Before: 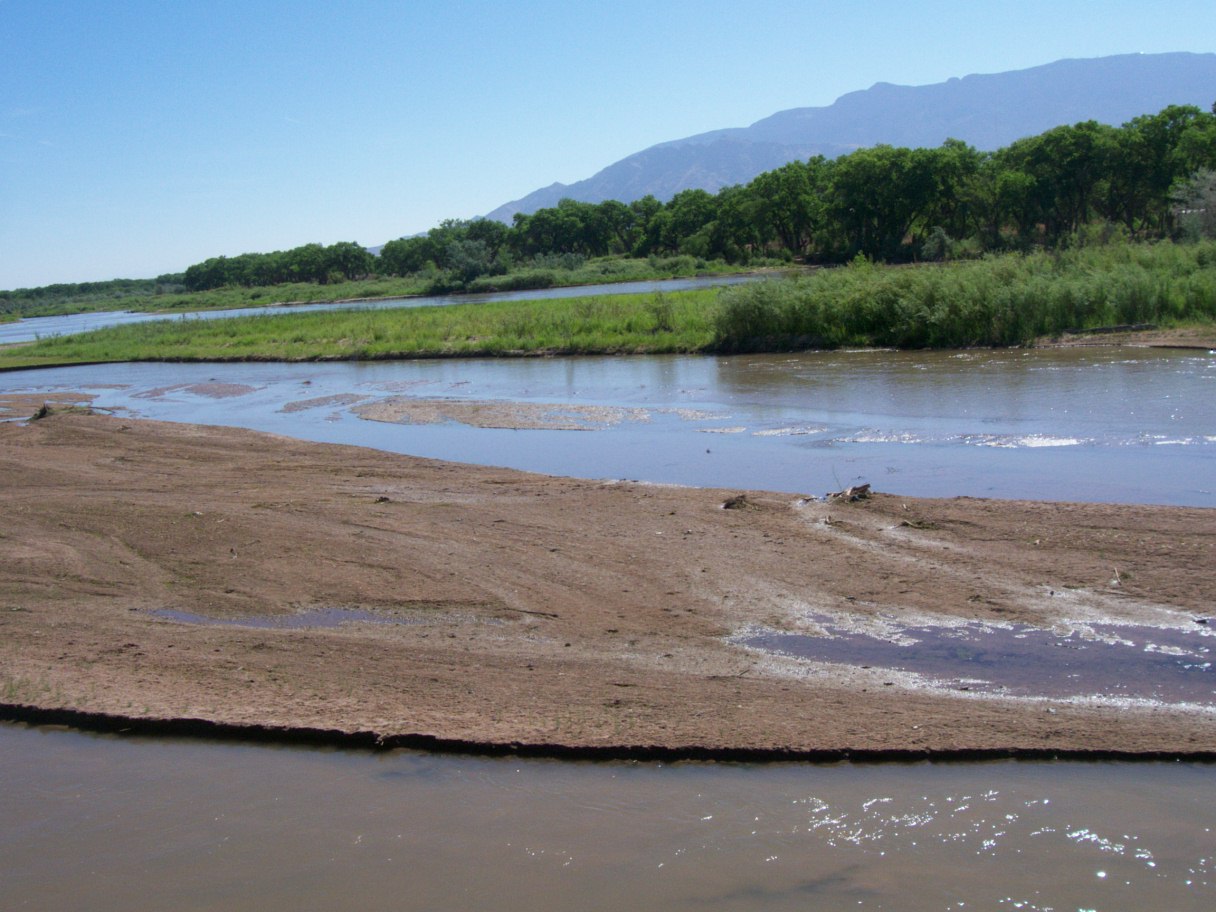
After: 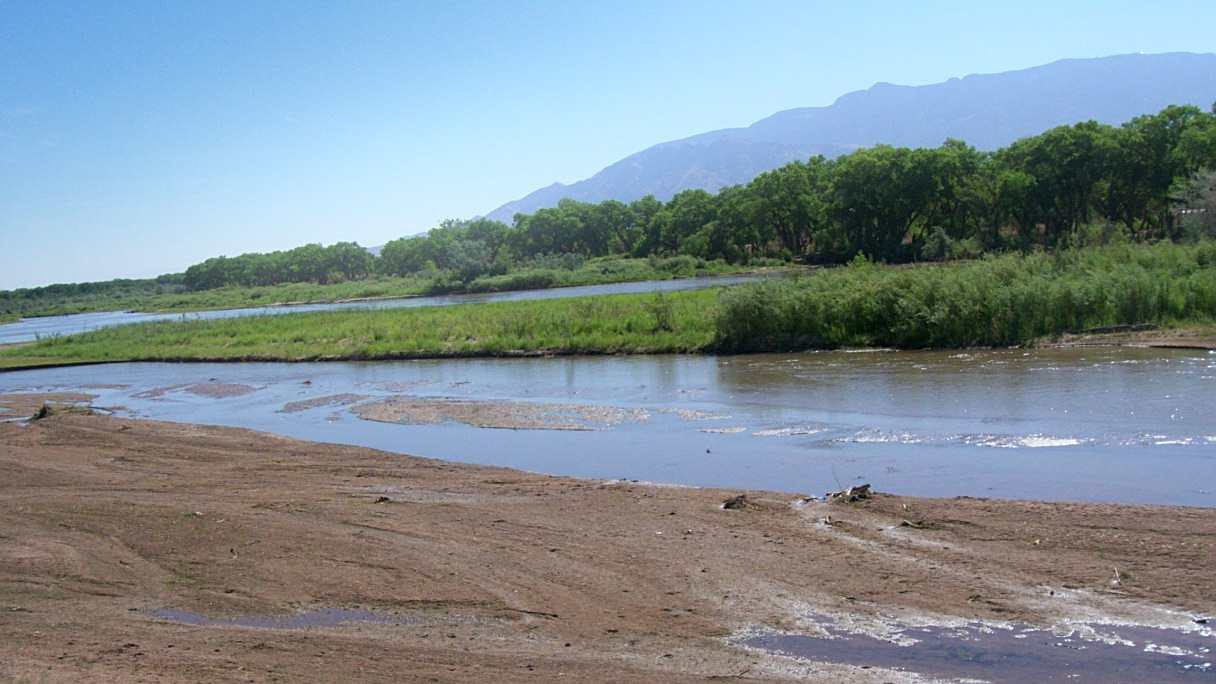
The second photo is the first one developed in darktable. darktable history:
crop: bottom 24.967%
sharpen: on, module defaults
bloom: size 16%, threshold 98%, strength 20%
